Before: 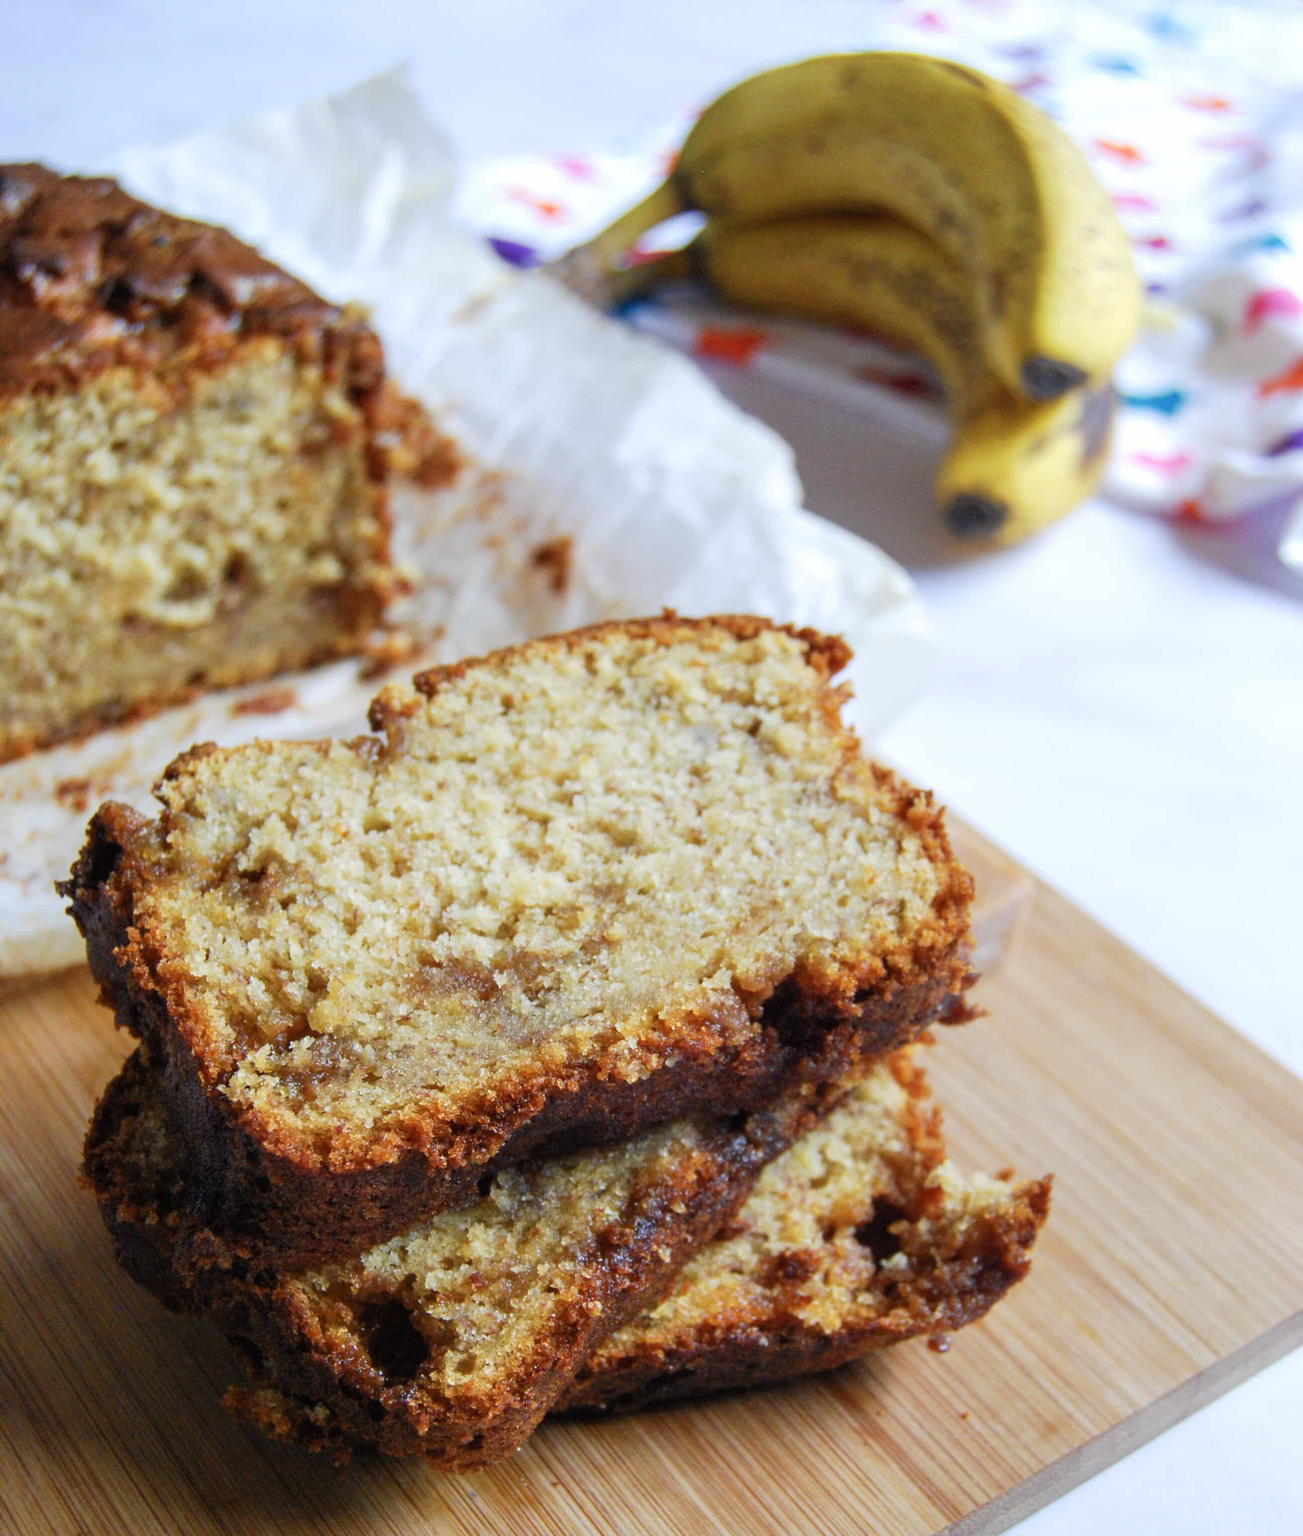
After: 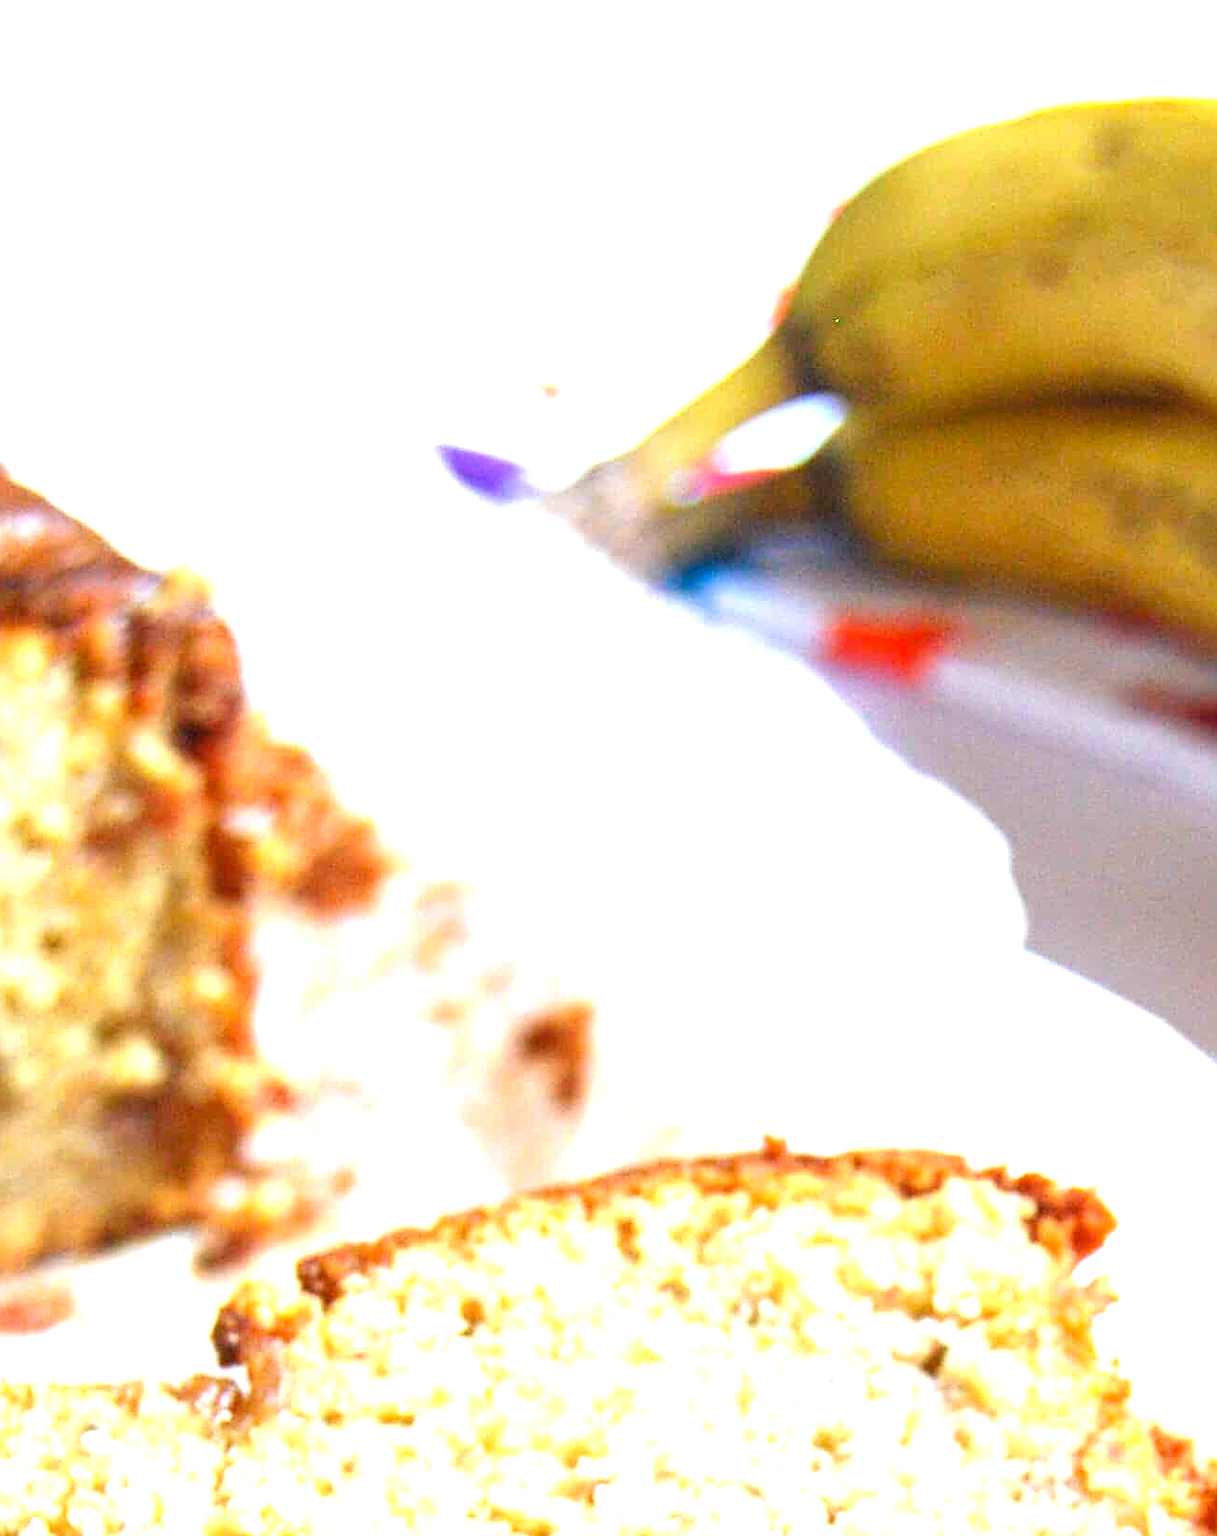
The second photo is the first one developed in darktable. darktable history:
exposure: black level correction 0, exposure 1.388 EV, compensate exposure bias true, compensate highlight preservation false
sharpen: on, module defaults
crop: left 19.556%, right 30.401%, bottom 46.458%
tone equalizer: -8 EV -0.55 EV
